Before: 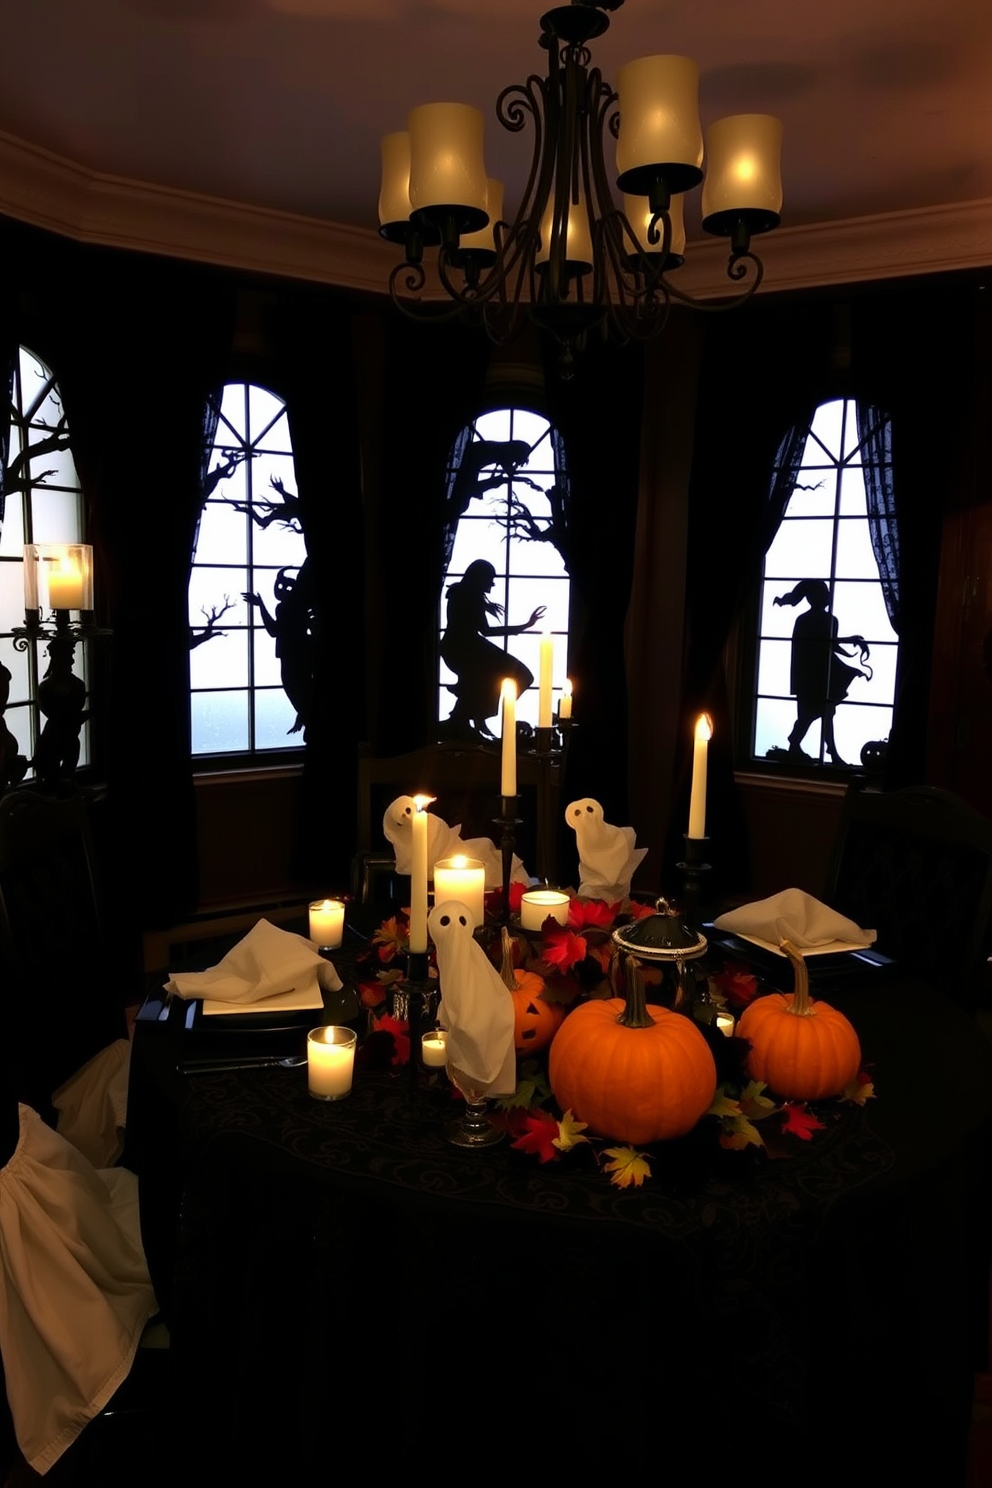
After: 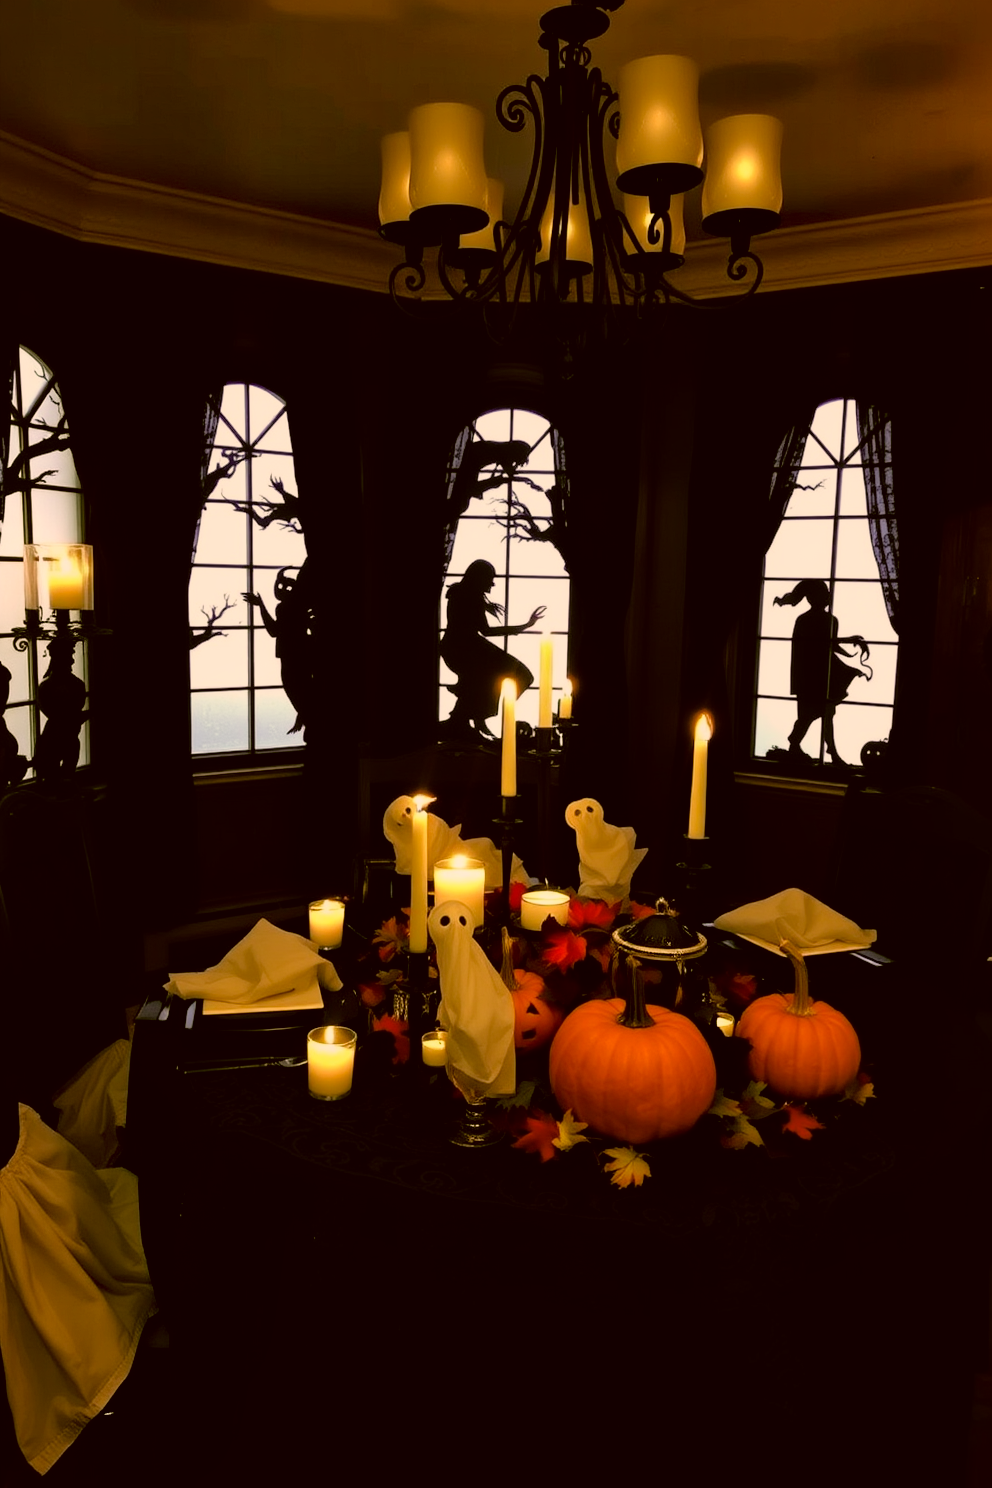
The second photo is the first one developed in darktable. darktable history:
filmic rgb: black relative exposure -11.3 EV, white relative exposure 3.23 EV, hardness 6.77
local contrast: mode bilateral grid, contrast 21, coarseness 50, detail 171%, midtone range 0.2
color correction: highlights a* 8.2, highlights b* 15.63, shadows a* -0.381, shadows b* 27.1
